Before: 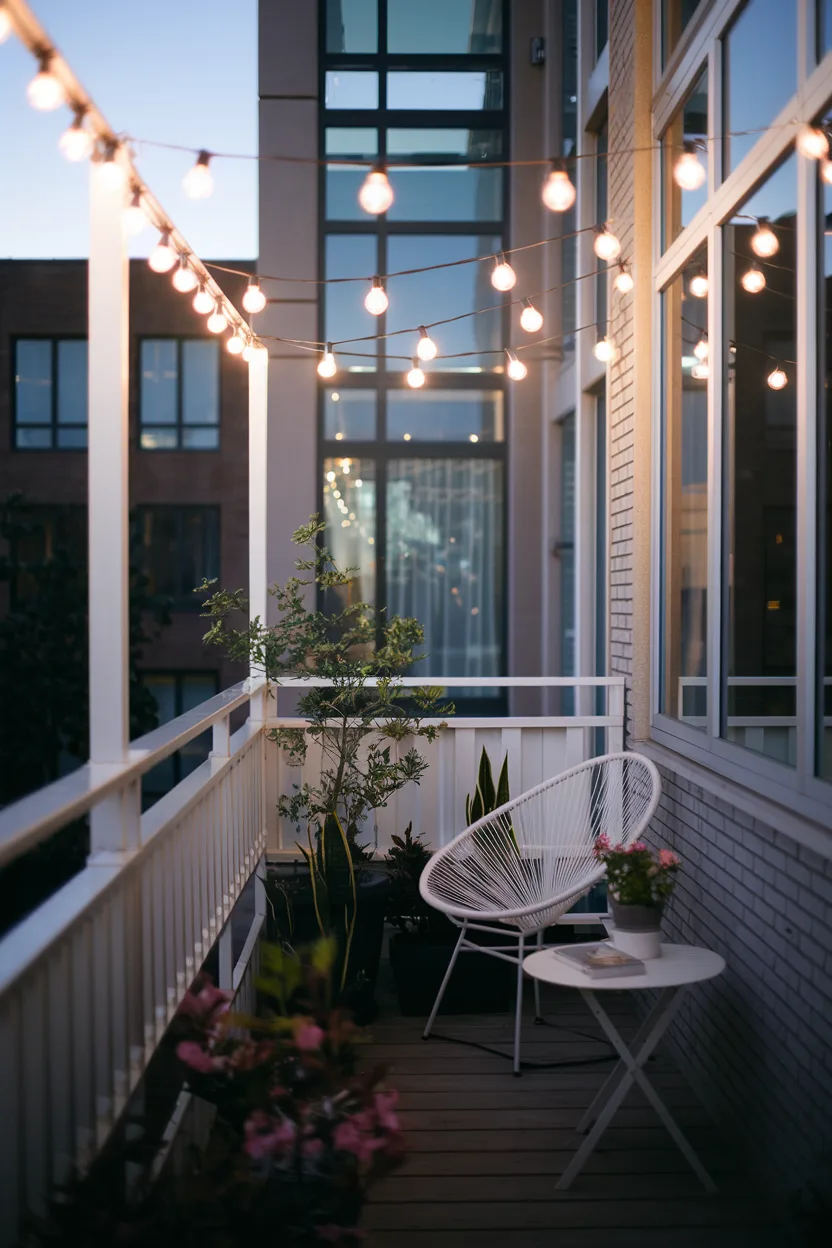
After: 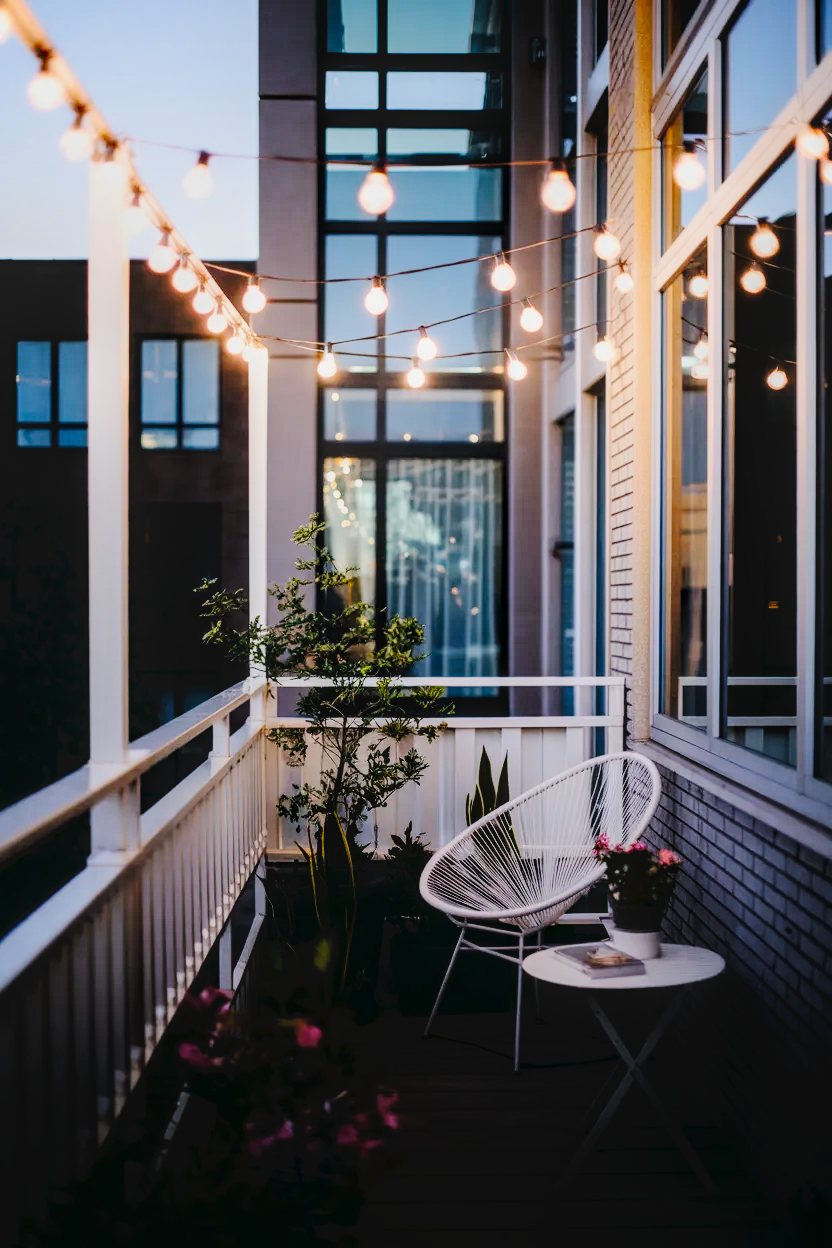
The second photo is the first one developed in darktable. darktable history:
filmic rgb: hardness 4.17, contrast 1.364, color science v6 (2022)
tone equalizer: on, module defaults
local contrast: on, module defaults
tone curve: curves: ch0 [(0, 0) (0.003, 0.036) (0.011, 0.039) (0.025, 0.039) (0.044, 0.043) (0.069, 0.05) (0.1, 0.072) (0.136, 0.102) (0.177, 0.144) (0.224, 0.204) (0.277, 0.288) (0.335, 0.384) (0.399, 0.477) (0.468, 0.575) (0.543, 0.652) (0.623, 0.724) (0.709, 0.785) (0.801, 0.851) (0.898, 0.915) (1, 1)], preserve colors none
color balance rgb: perceptual saturation grading › global saturation 34.05%, global vibrance 5.56%
